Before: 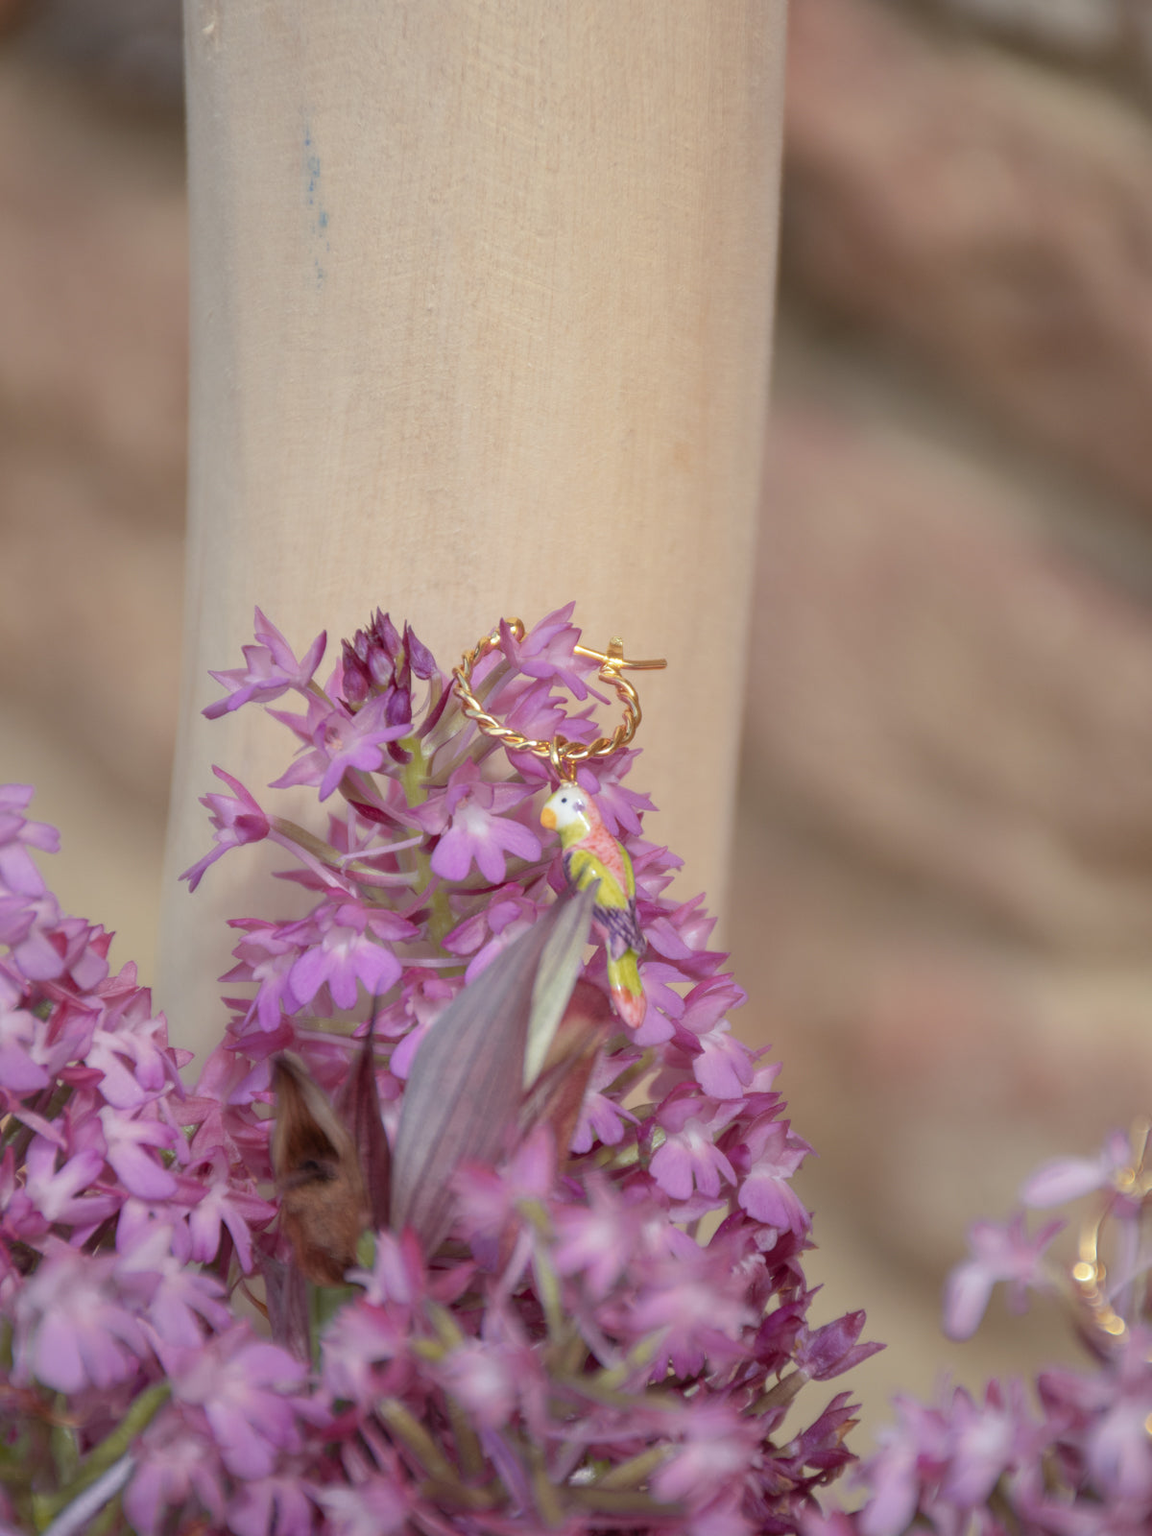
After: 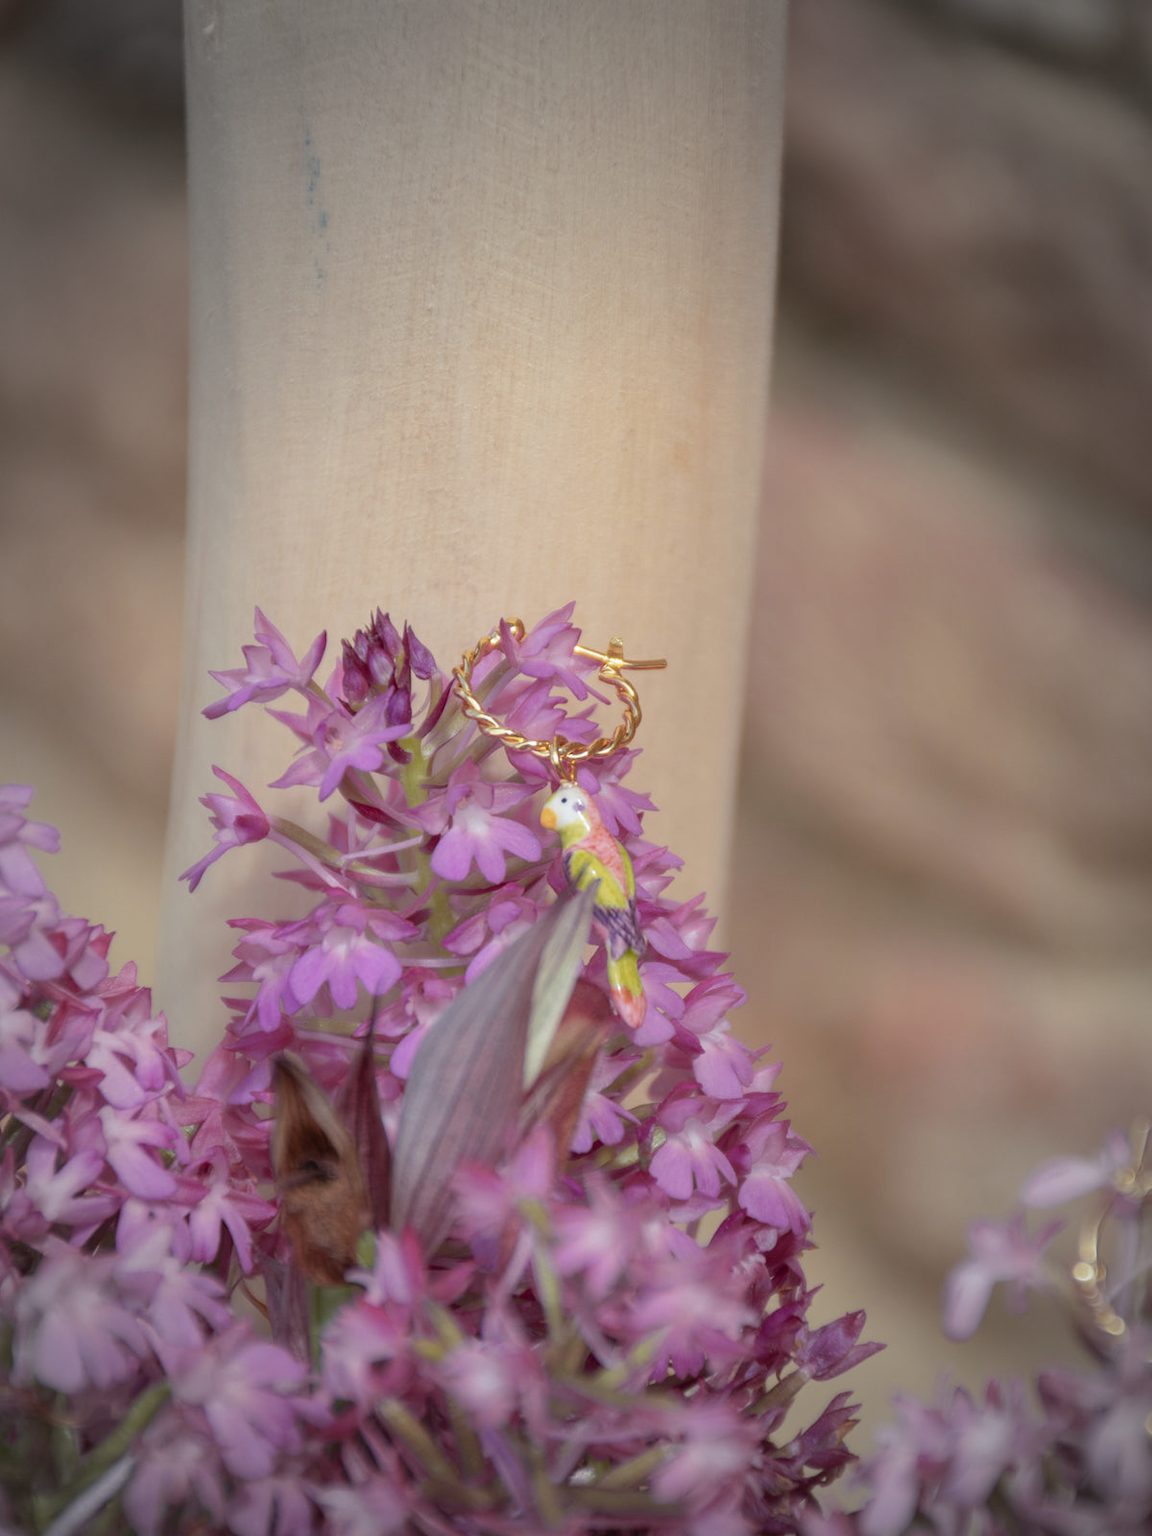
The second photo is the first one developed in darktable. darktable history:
vignetting: fall-off start 64.63%, center (-0.034, 0.148), width/height ratio 0.881
exposure: exposure -0.064 EV, compensate highlight preservation false
